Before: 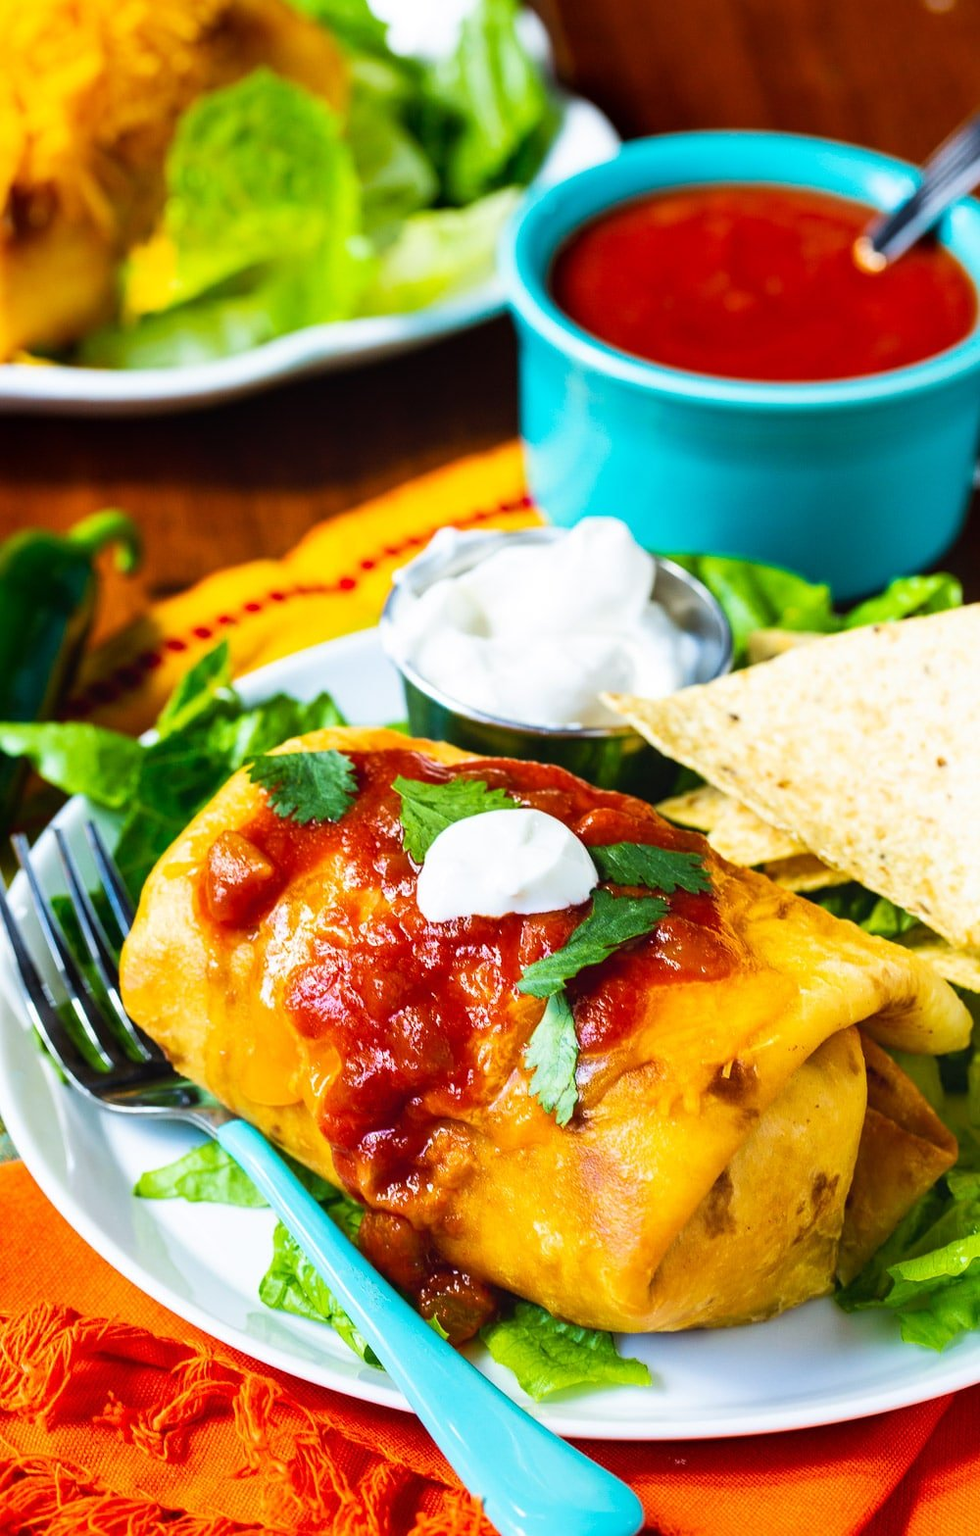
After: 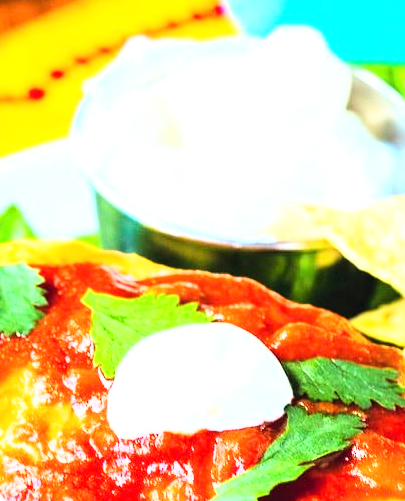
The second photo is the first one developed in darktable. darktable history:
crop: left 31.871%, top 32.094%, right 27.619%, bottom 35.927%
base curve: curves: ch0 [(0, 0) (0.007, 0.004) (0.027, 0.03) (0.046, 0.07) (0.207, 0.54) (0.442, 0.872) (0.673, 0.972) (1, 1)]
exposure: exposure 0.912 EV, compensate highlight preservation false
